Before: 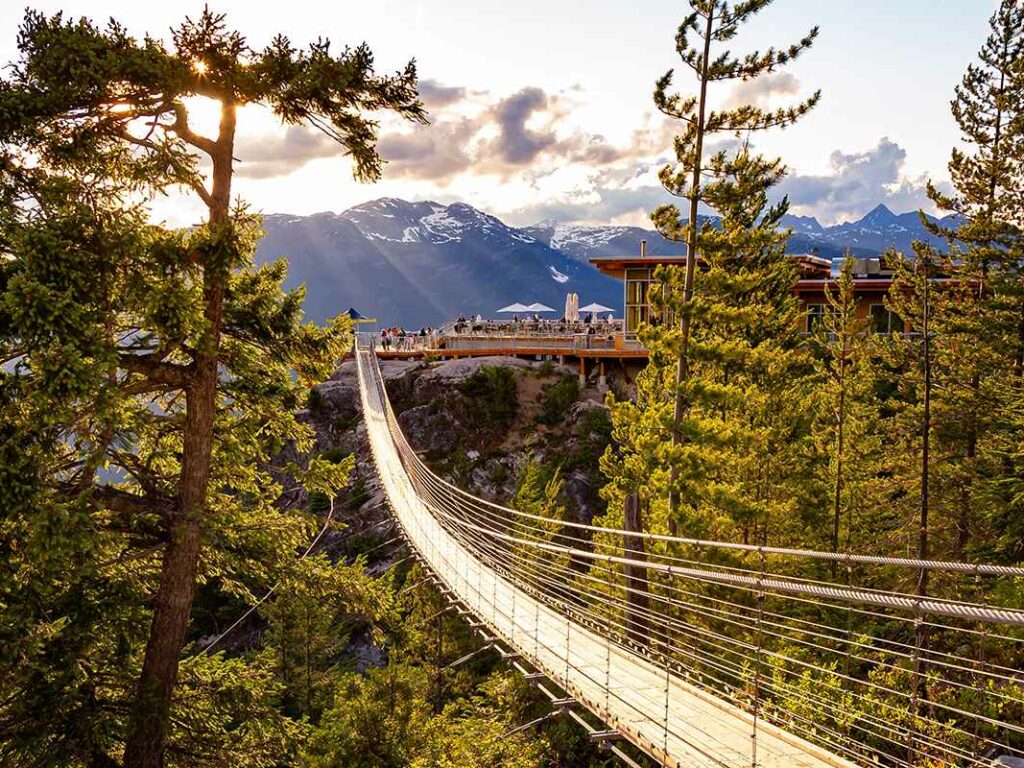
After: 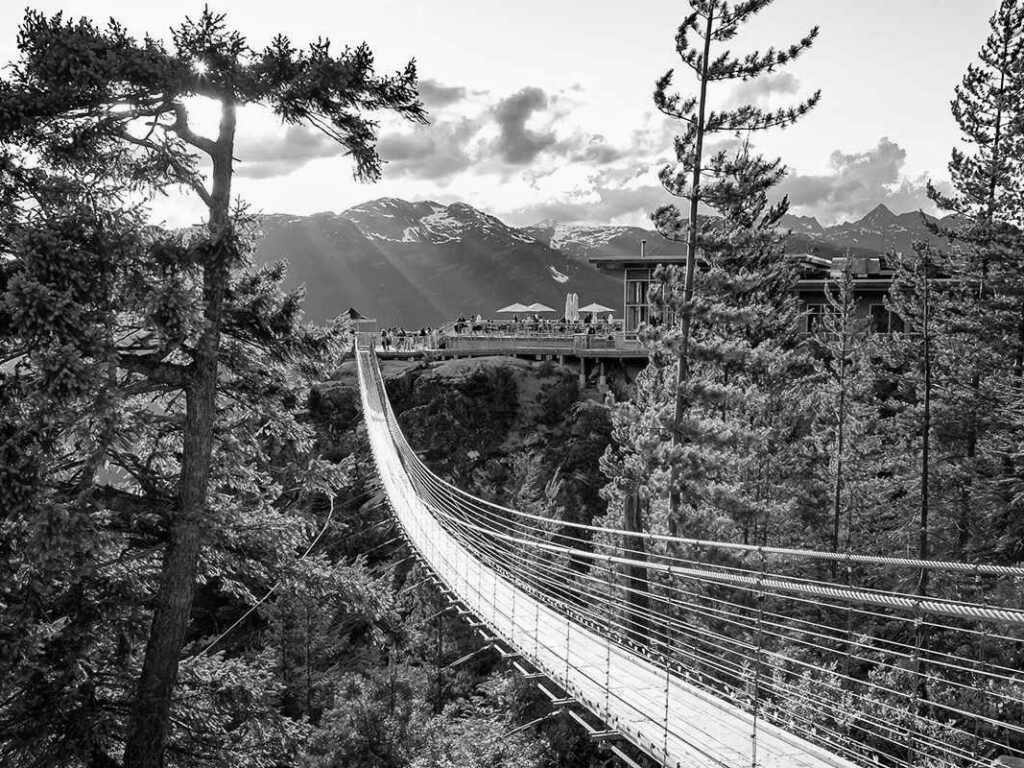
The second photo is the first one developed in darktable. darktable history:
monochrome: a -6.99, b 35.61, size 1.4
white balance: red 0.986, blue 1.01
